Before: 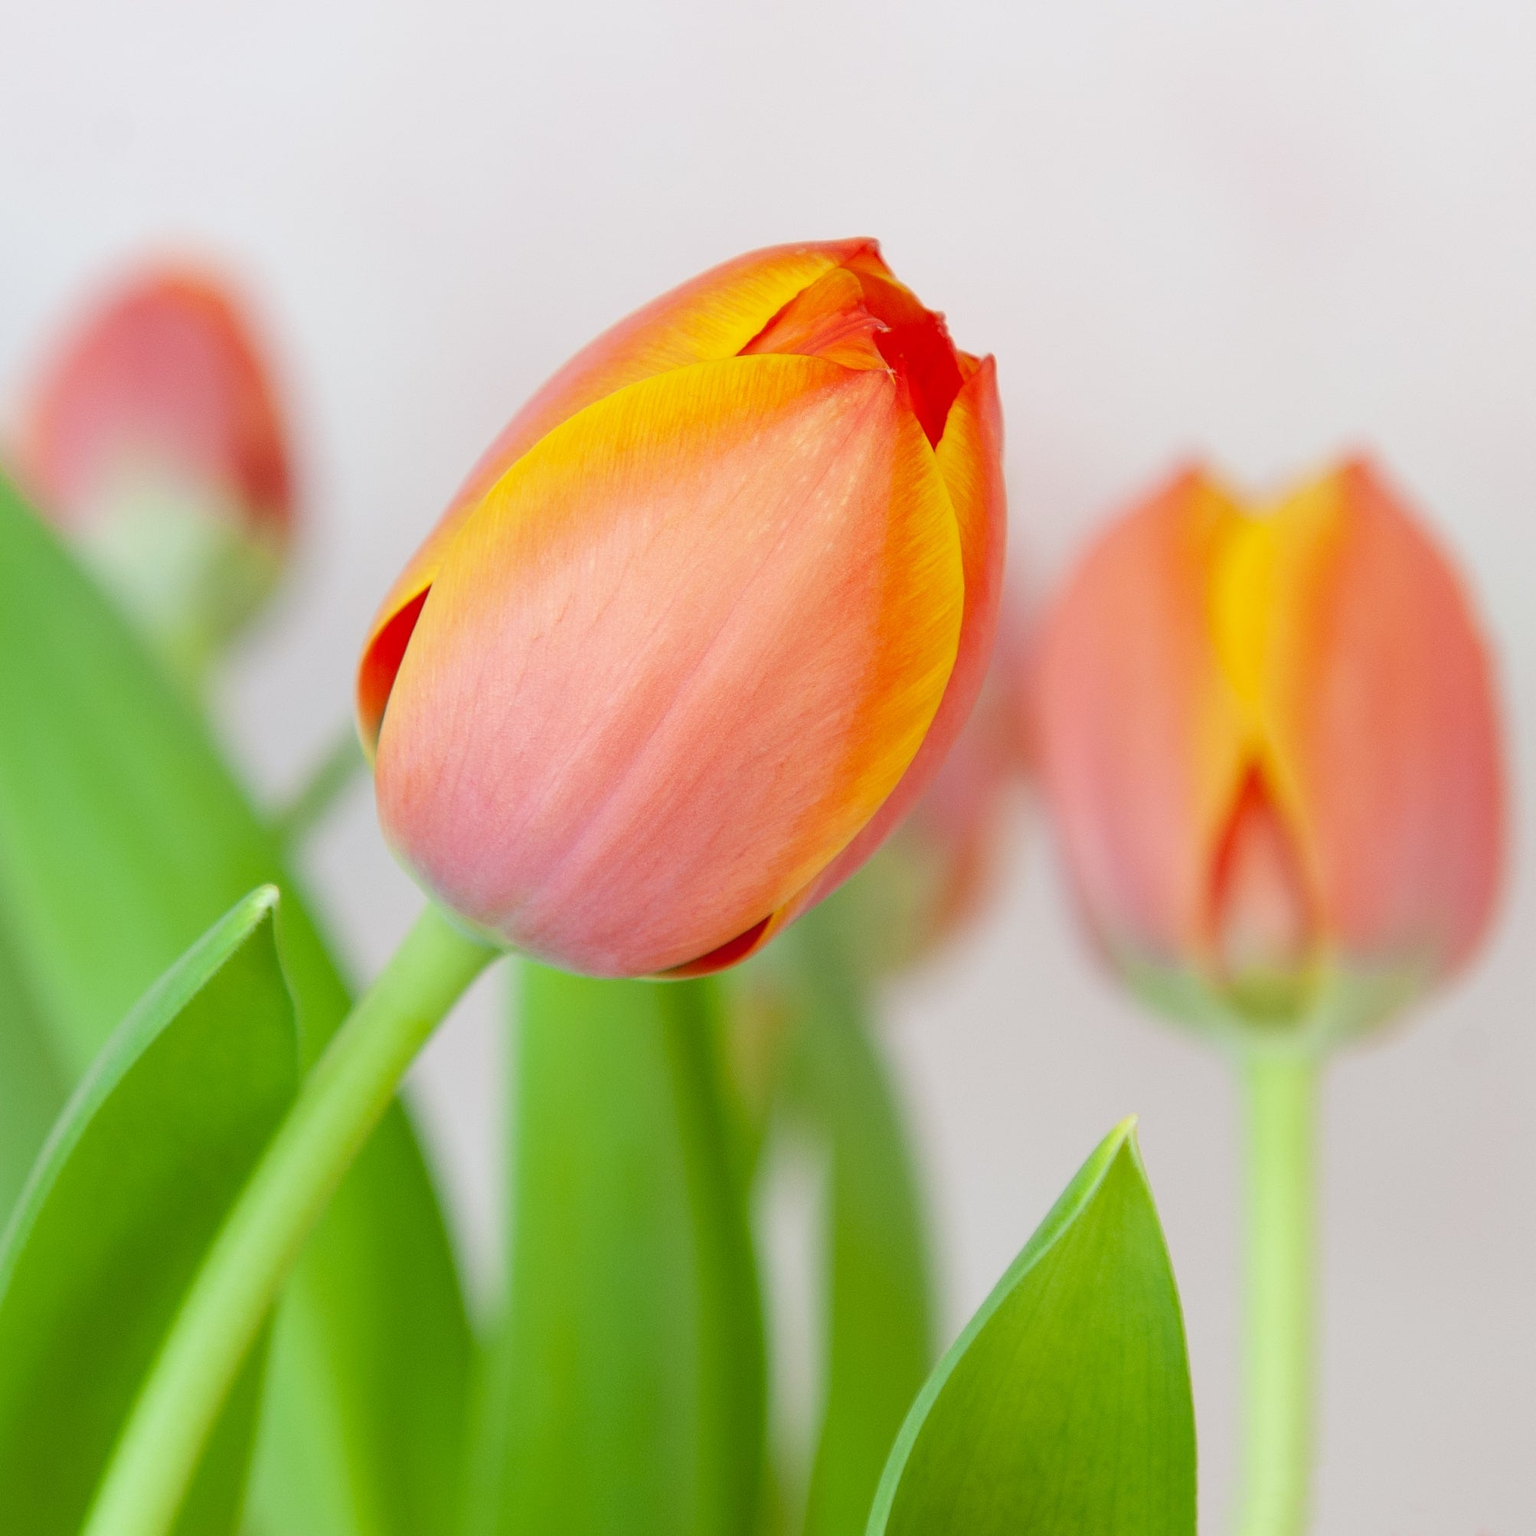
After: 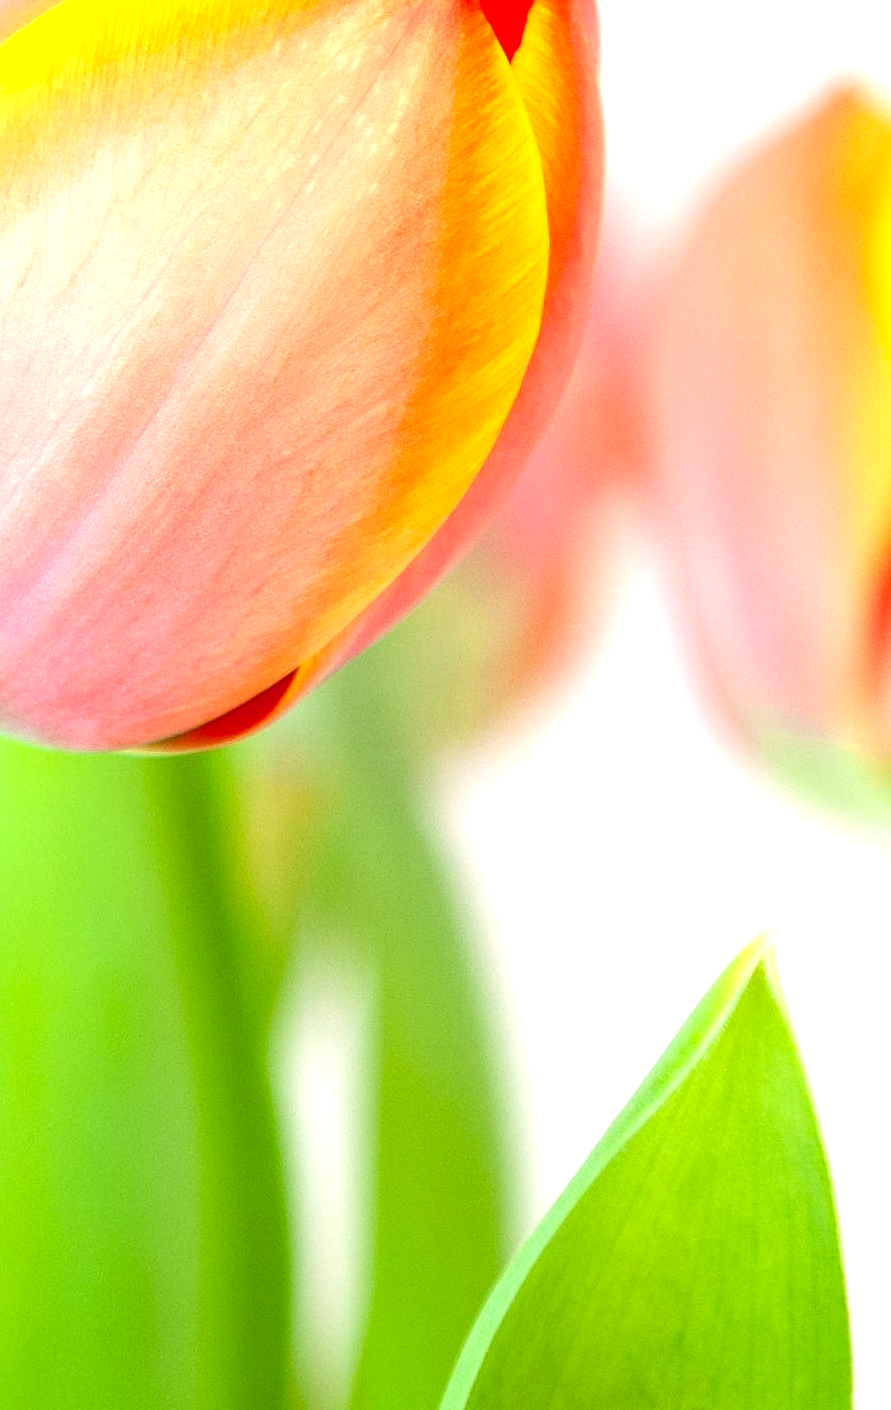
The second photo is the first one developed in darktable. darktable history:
crop: left 35.432%, top 26.233%, right 20.145%, bottom 3.432%
sharpen: amount 0.2
levels: levels [0, 0.374, 0.749]
